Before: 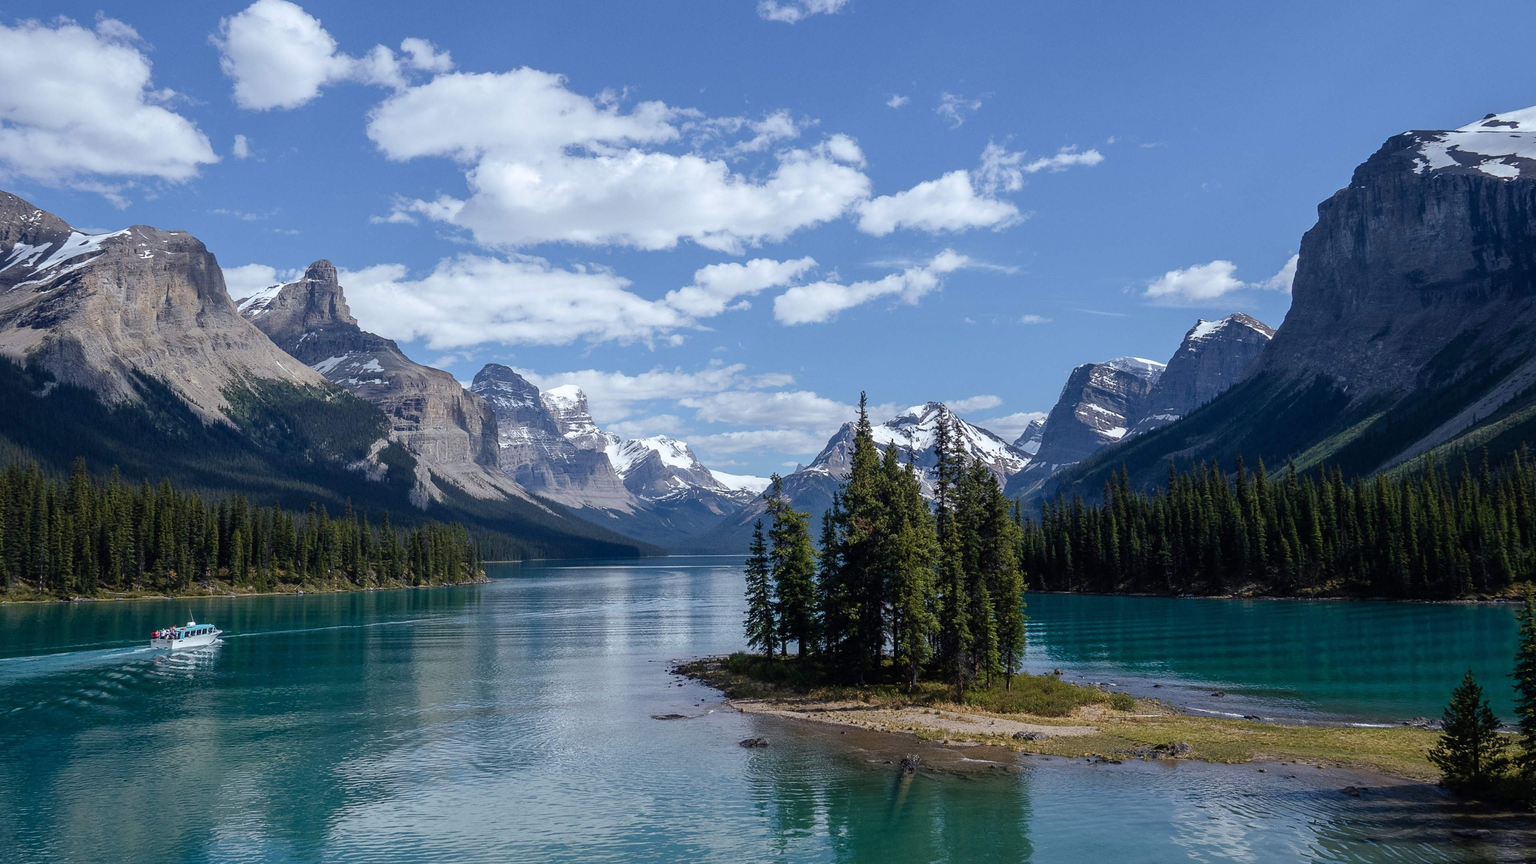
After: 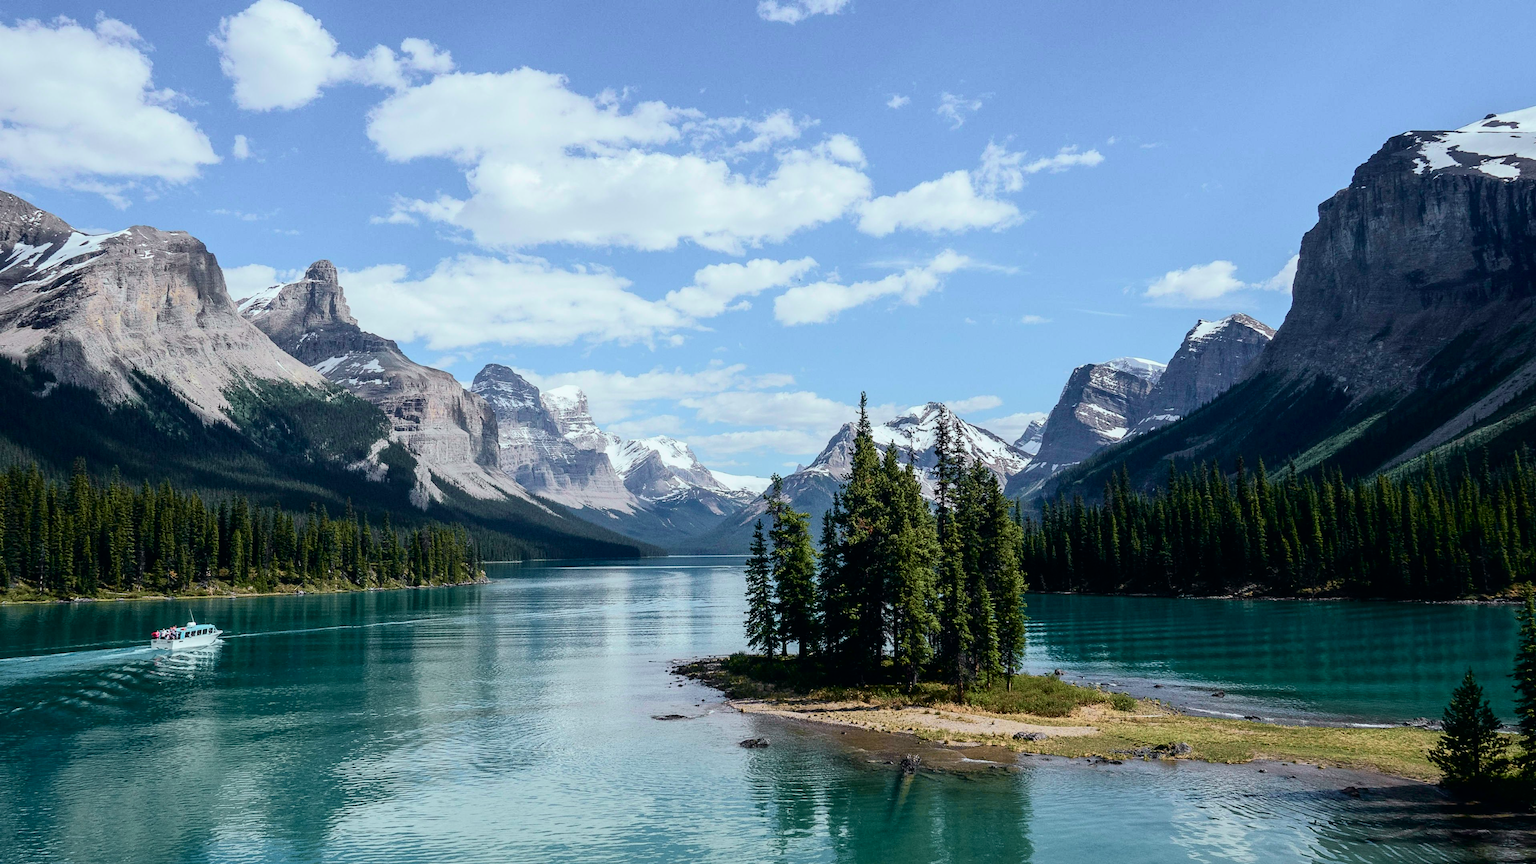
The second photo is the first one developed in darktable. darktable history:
tone curve: curves: ch0 [(0, 0) (0.037, 0.011) (0.135, 0.093) (0.266, 0.281) (0.461, 0.555) (0.581, 0.716) (0.675, 0.793) (0.767, 0.849) (0.91, 0.924) (1, 0.979)]; ch1 [(0, 0) (0.292, 0.278) (0.431, 0.418) (0.493, 0.479) (0.506, 0.5) (0.532, 0.537) (0.562, 0.581) (0.641, 0.663) (0.754, 0.76) (1, 1)]; ch2 [(0, 0) (0.294, 0.3) (0.361, 0.372) (0.429, 0.445) (0.478, 0.486) (0.502, 0.498) (0.518, 0.522) (0.531, 0.549) (0.561, 0.59) (0.64, 0.655) (0.693, 0.706) (0.845, 0.833) (1, 0.951)], color space Lab, independent channels, preserve colors none
